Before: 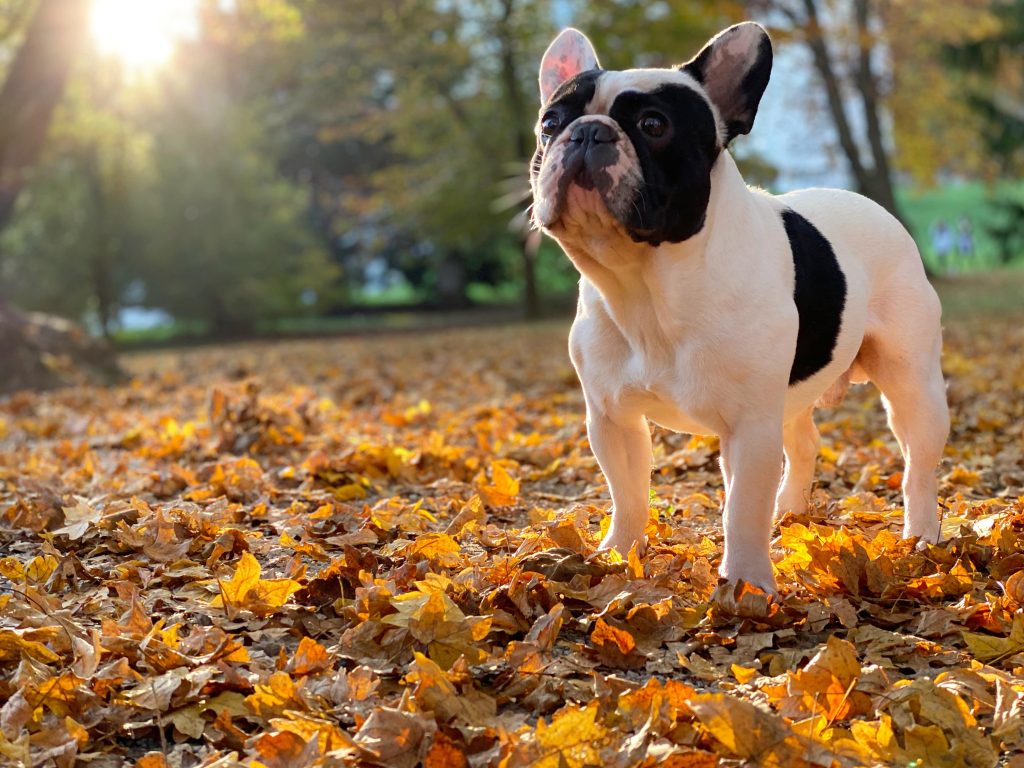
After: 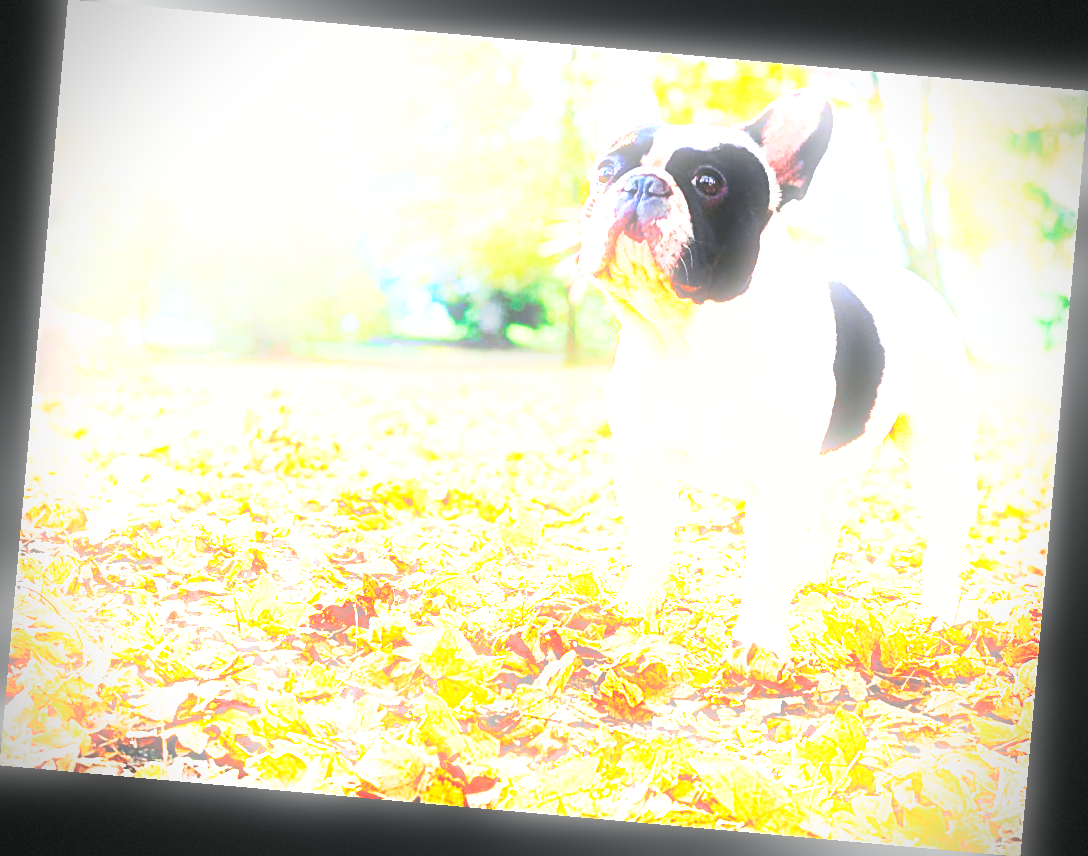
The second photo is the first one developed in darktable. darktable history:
base curve: curves: ch0 [(0, 0.015) (0.085, 0.116) (0.134, 0.298) (0.19, 0.545) (0.296, 0.764) (0.599, 0.982) (1, 1)], preserve colors none
contrast equalizer: y [[0.5, 0.488, 0.462, 0.461, 0.491, 0.5], [0.5 ×6], [0.5 ×6], [0 ×6], [0 ×6]]
sharpen: radius 2.767
exposure: exposure 2.25 EV, compensate highlight preservation false
color balance: mode lift, gamma, gain (sRGB), lift [1, 1, 1.022, 1.026]
rotate and perspective: rotation 5.12°, automatic cropping off
vignetting: dithering 8-bit output, unbound false
bloom: size 5%, threshold 95%, strength 15%
